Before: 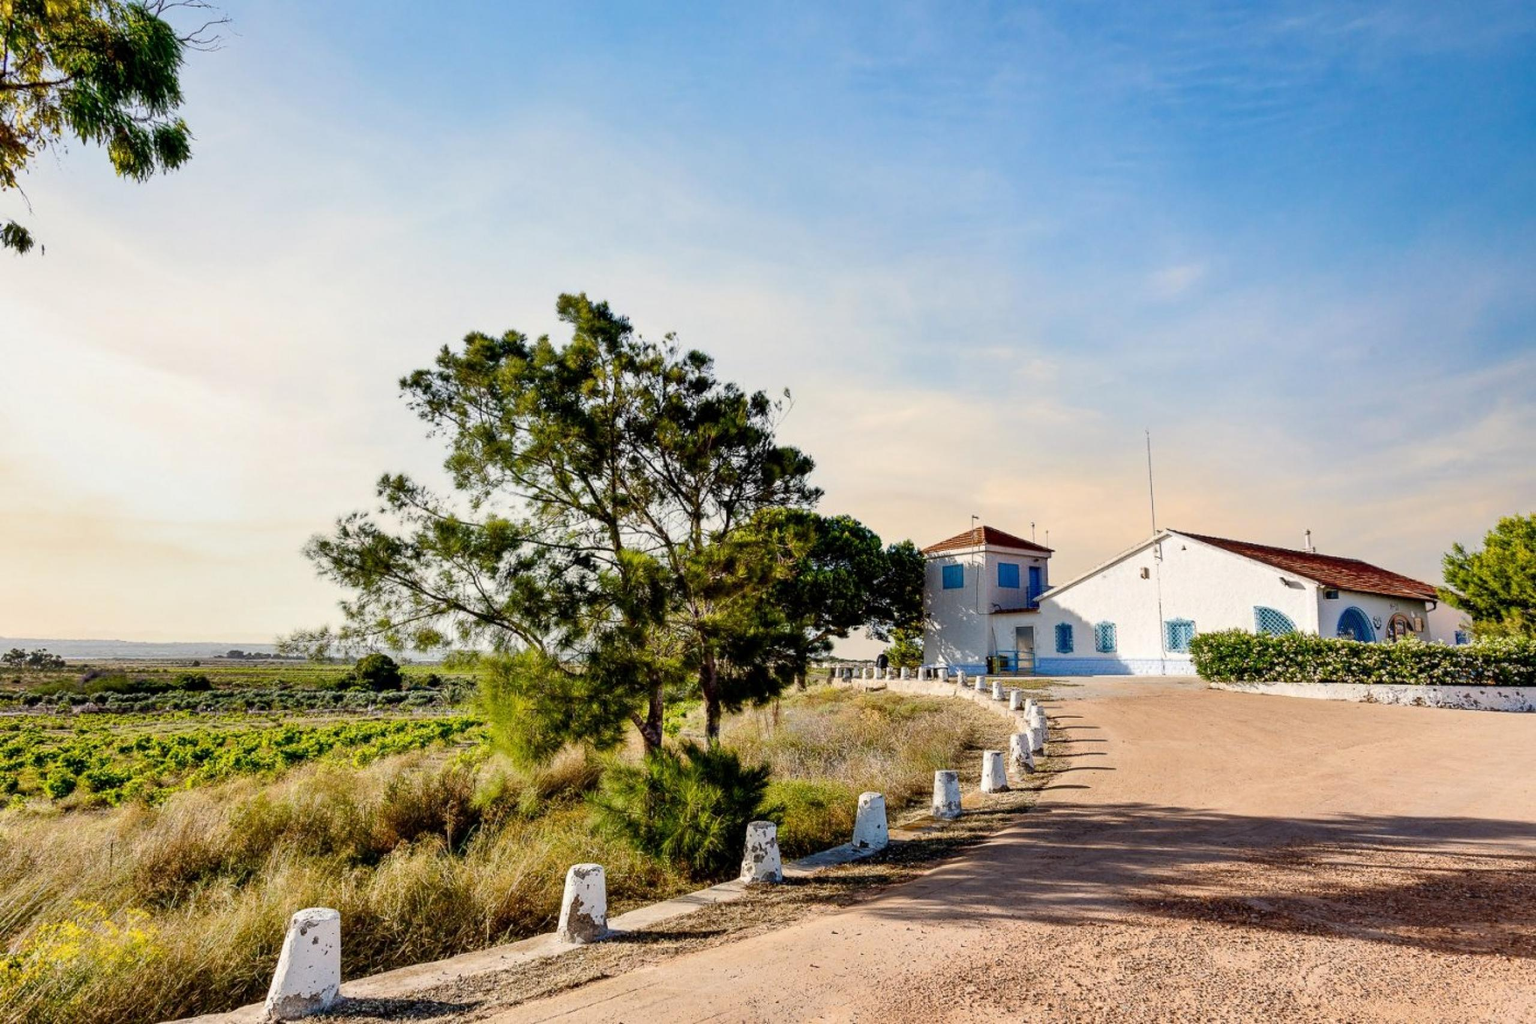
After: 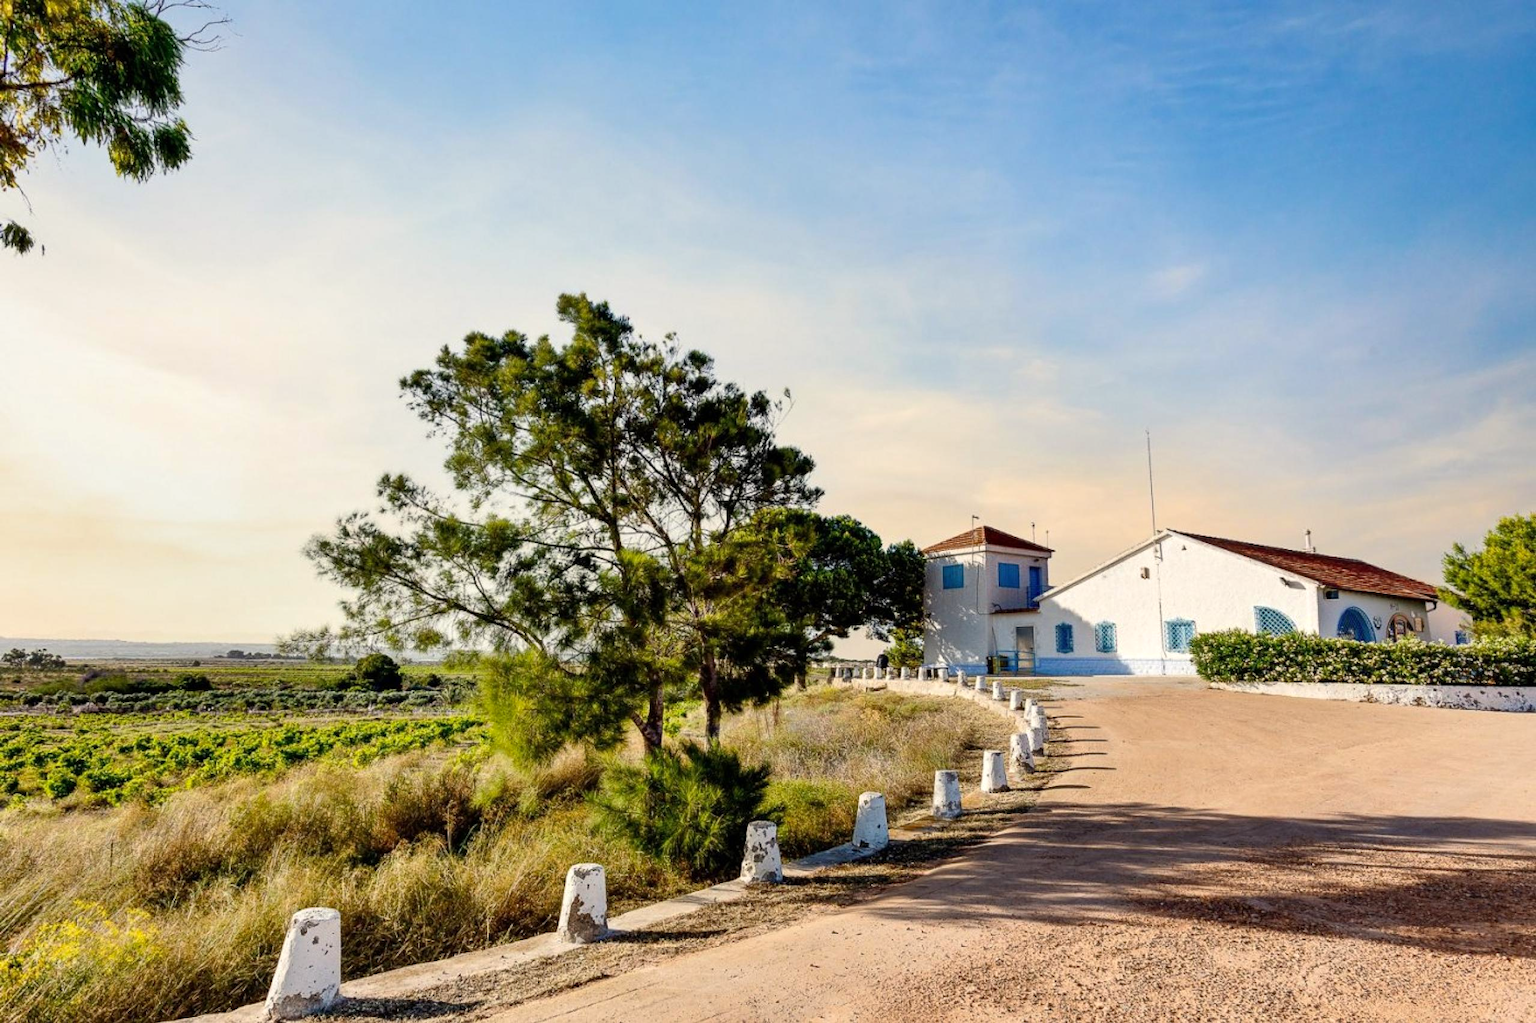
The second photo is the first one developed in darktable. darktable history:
color correction: highlights b* 3
levels: levels [0, 0.492, 0.984]
